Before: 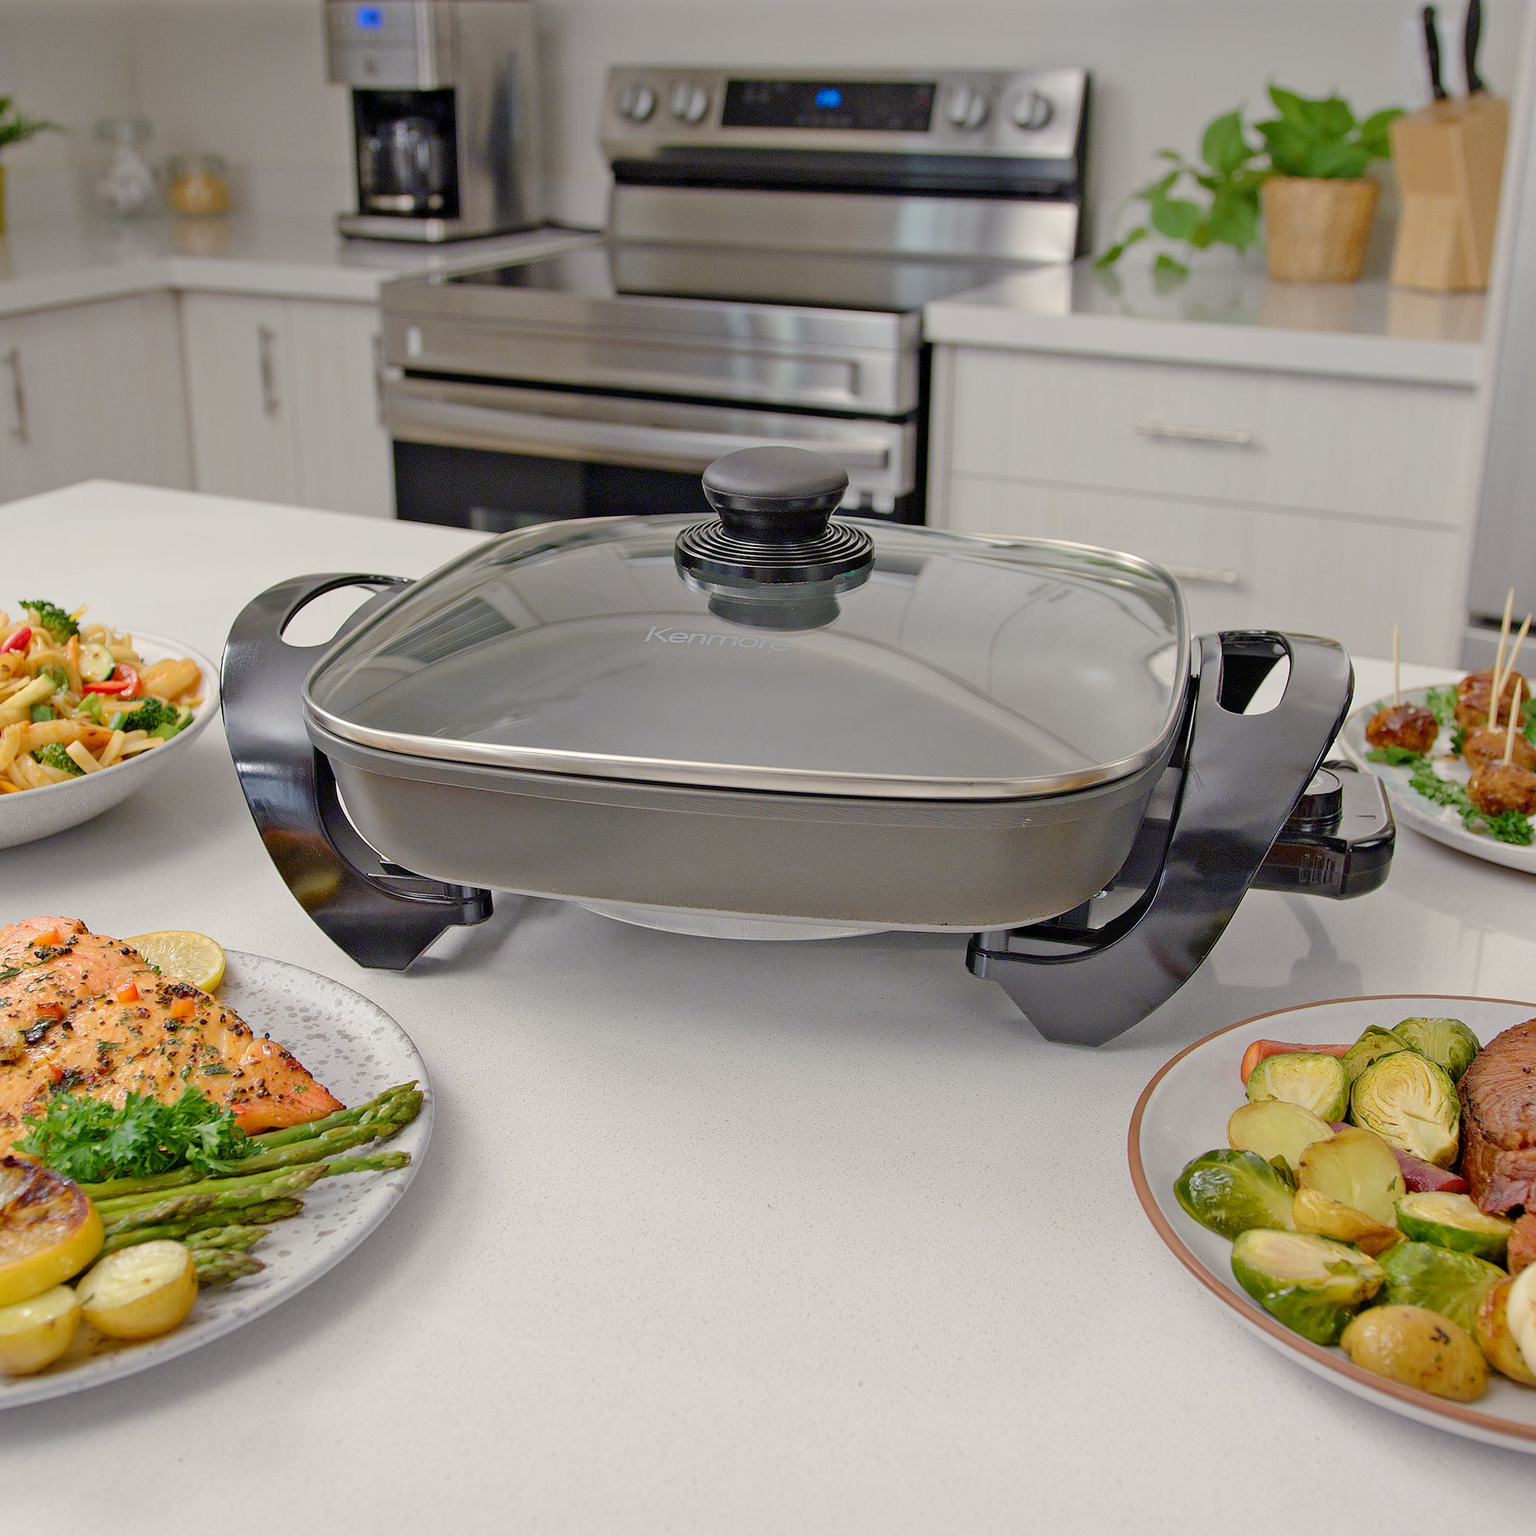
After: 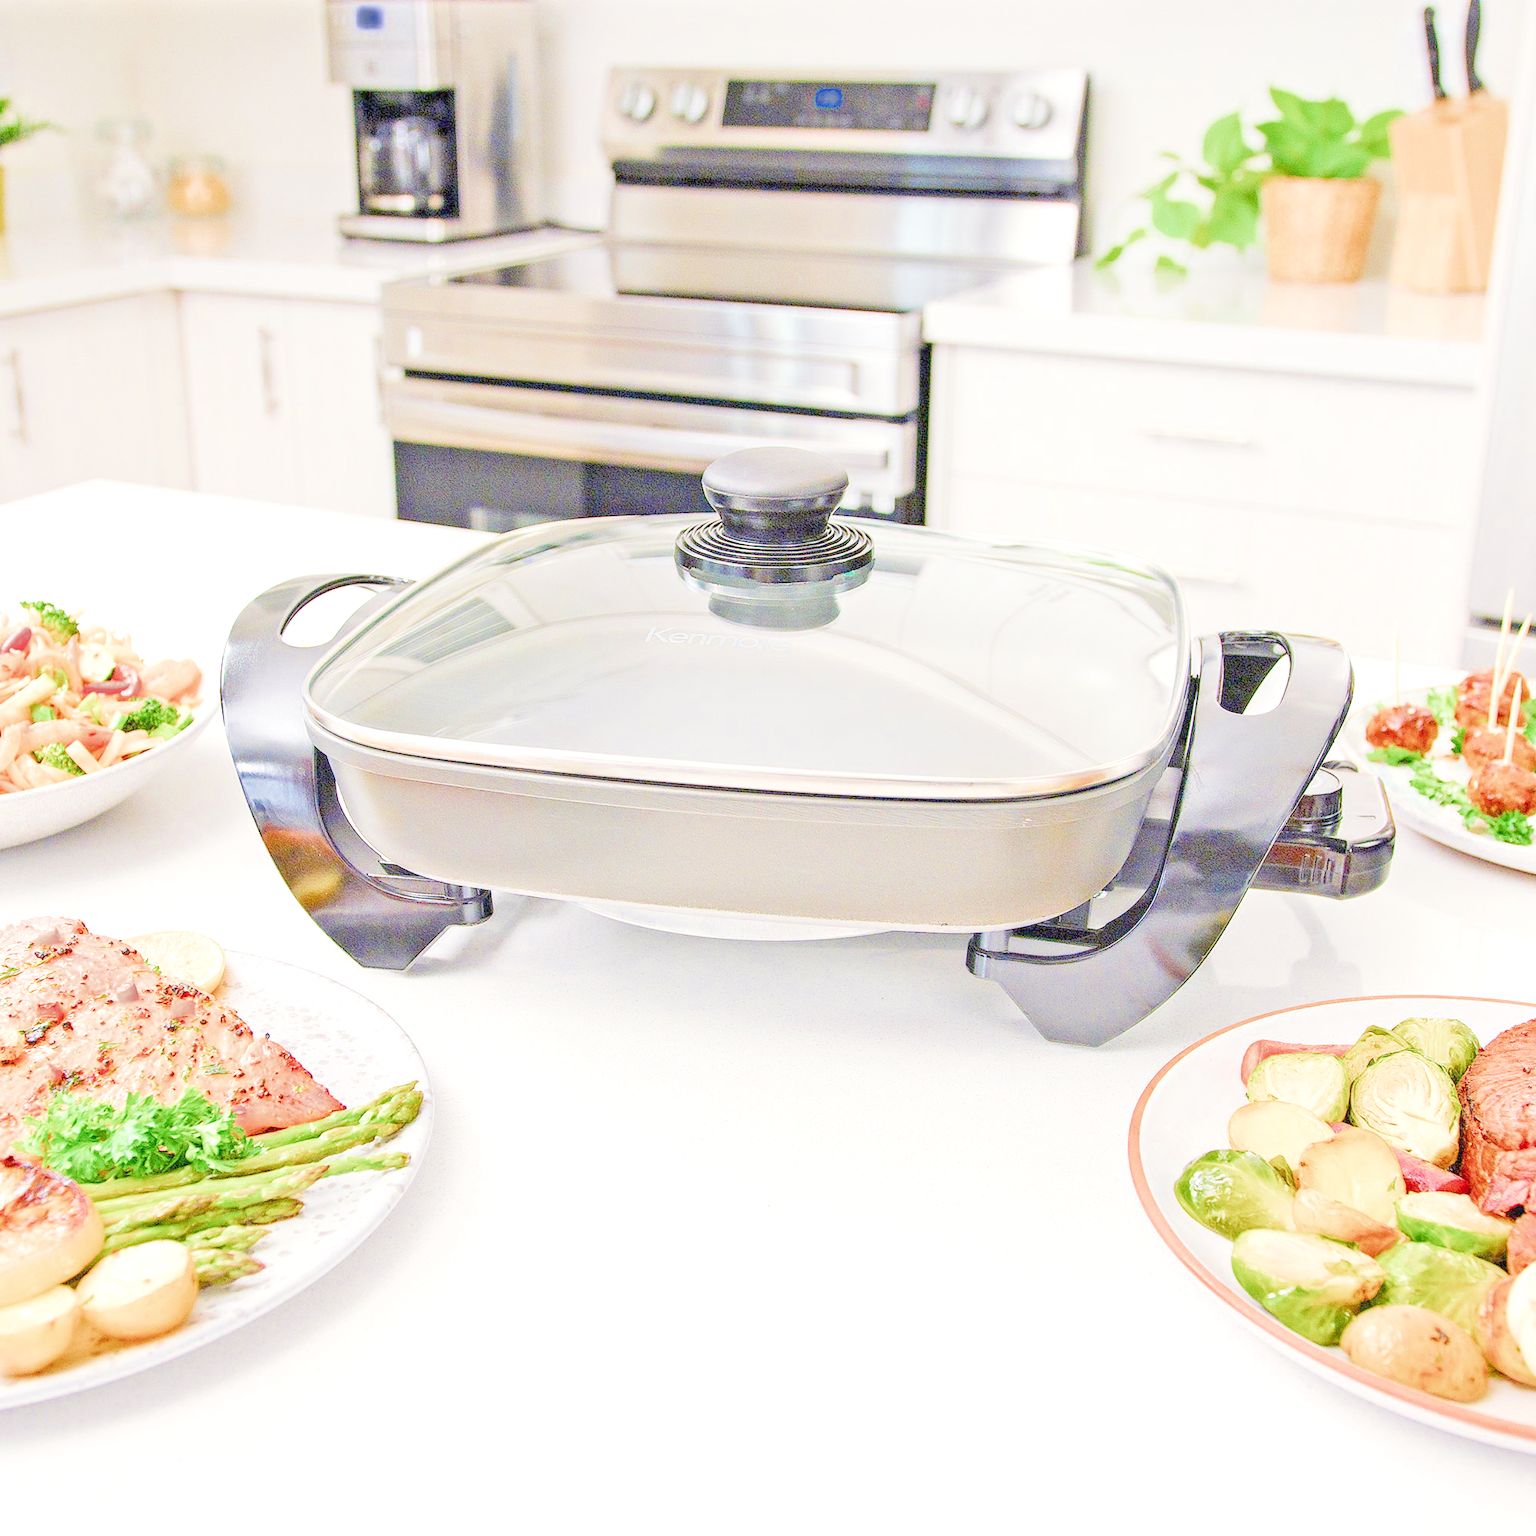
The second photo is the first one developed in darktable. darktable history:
exposure: black level correction 0, exposure 1.2 EV, compensate highlight preservation false
filmic rgb: middle gray luminance 2.5%, black relative exposure -10 EV, white relative exposure 7 EV, threshold 6 EV, dynamic range scaling 10%, target black luminance 0%, hardness 3.19, latitude 44.39%, contrast 0.682, highlights saturation mix 5%, shadows ↔ highlights balance 13.63%, add noise in highlights 0, color science v3 (2019), use custom middle-gray values true, iterations of high-quality reconstruction 0, contrast in highlights soft, enable highlight reconstruction true
local contrast: on, module defaults
